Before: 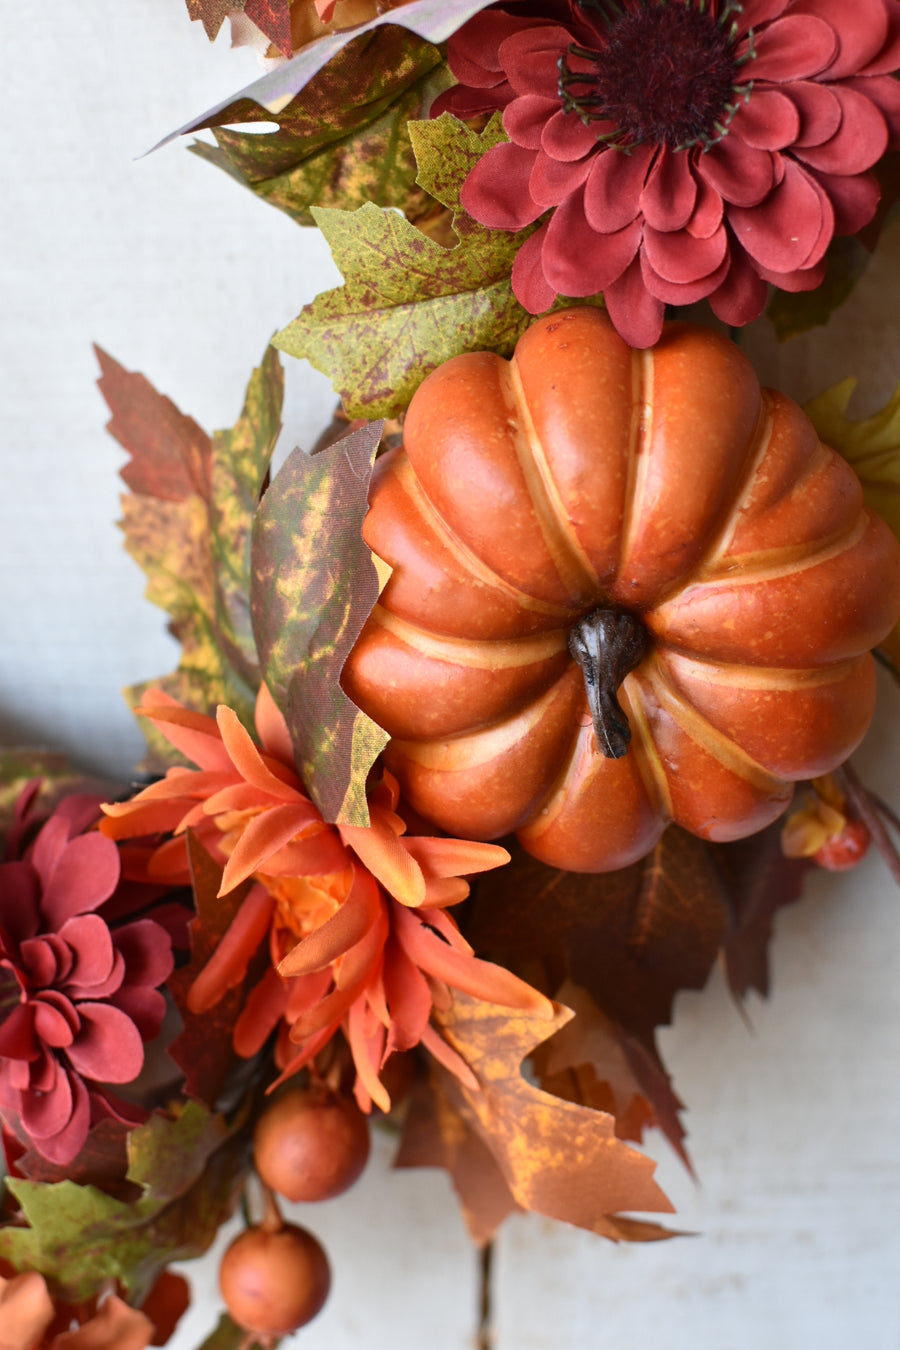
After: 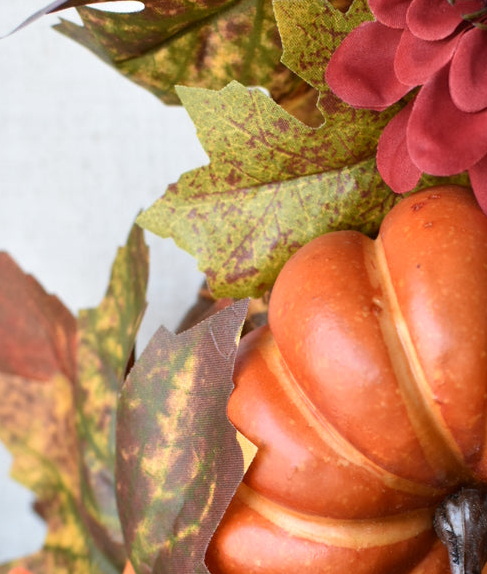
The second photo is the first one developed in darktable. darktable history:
crop: left 15.078%, top 9.03%, right 30.711%, bottom 48.426%
